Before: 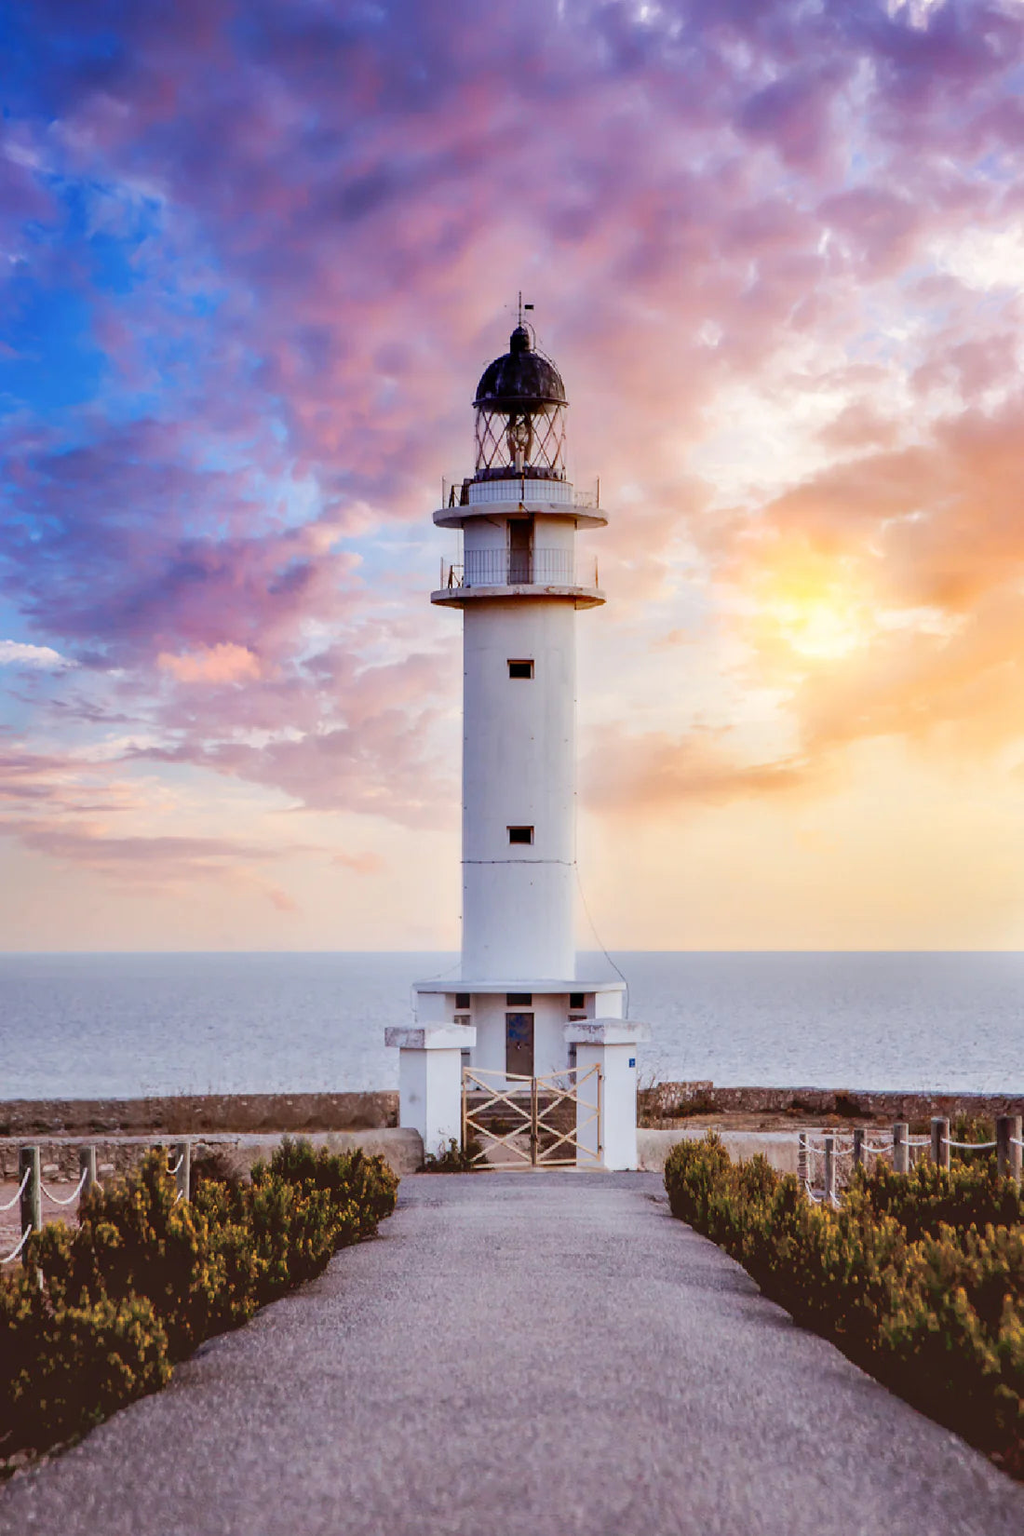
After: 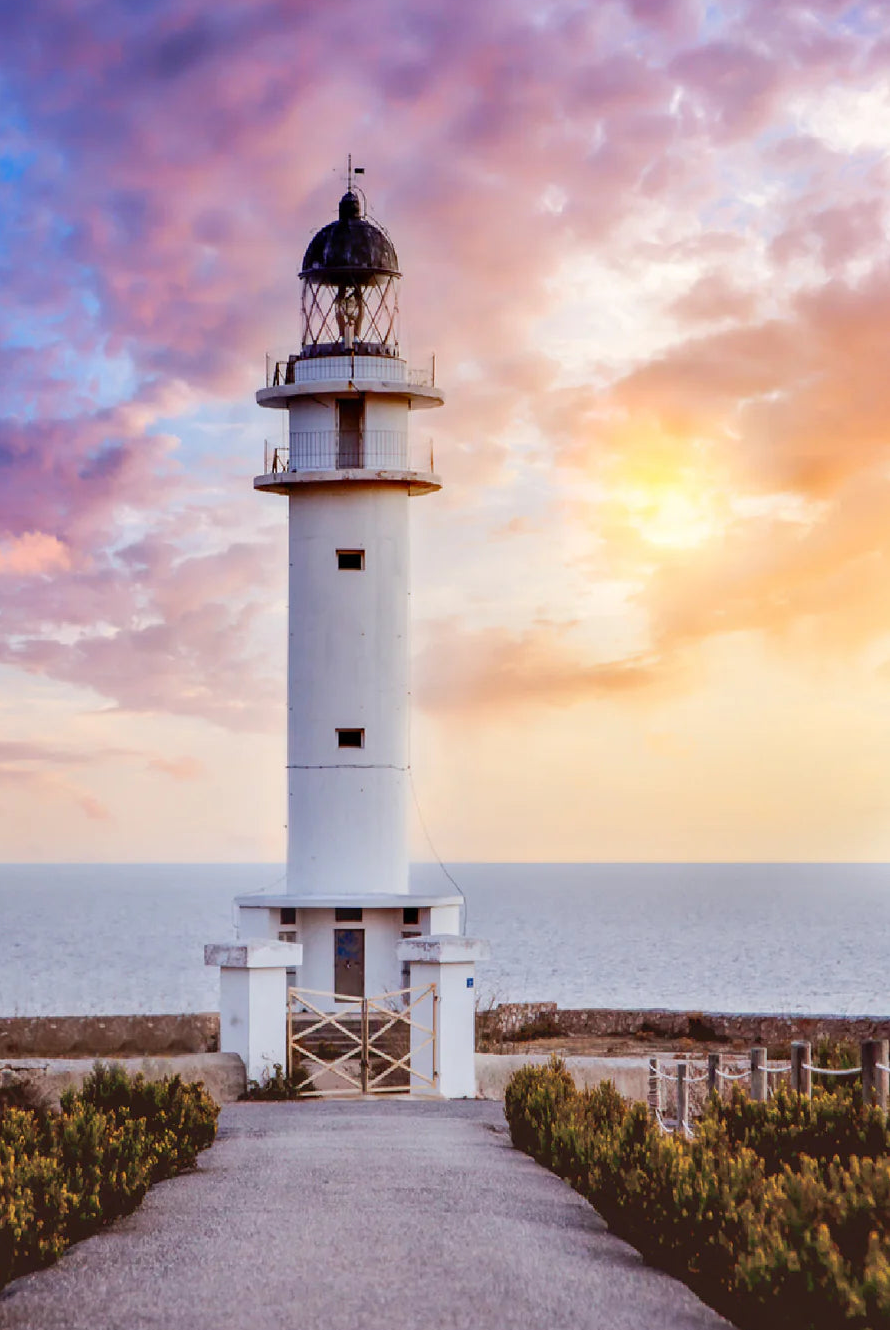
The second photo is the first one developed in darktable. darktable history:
crop: left 19.078%, top 9.681%, right 0.001%, bottom 9.682%
